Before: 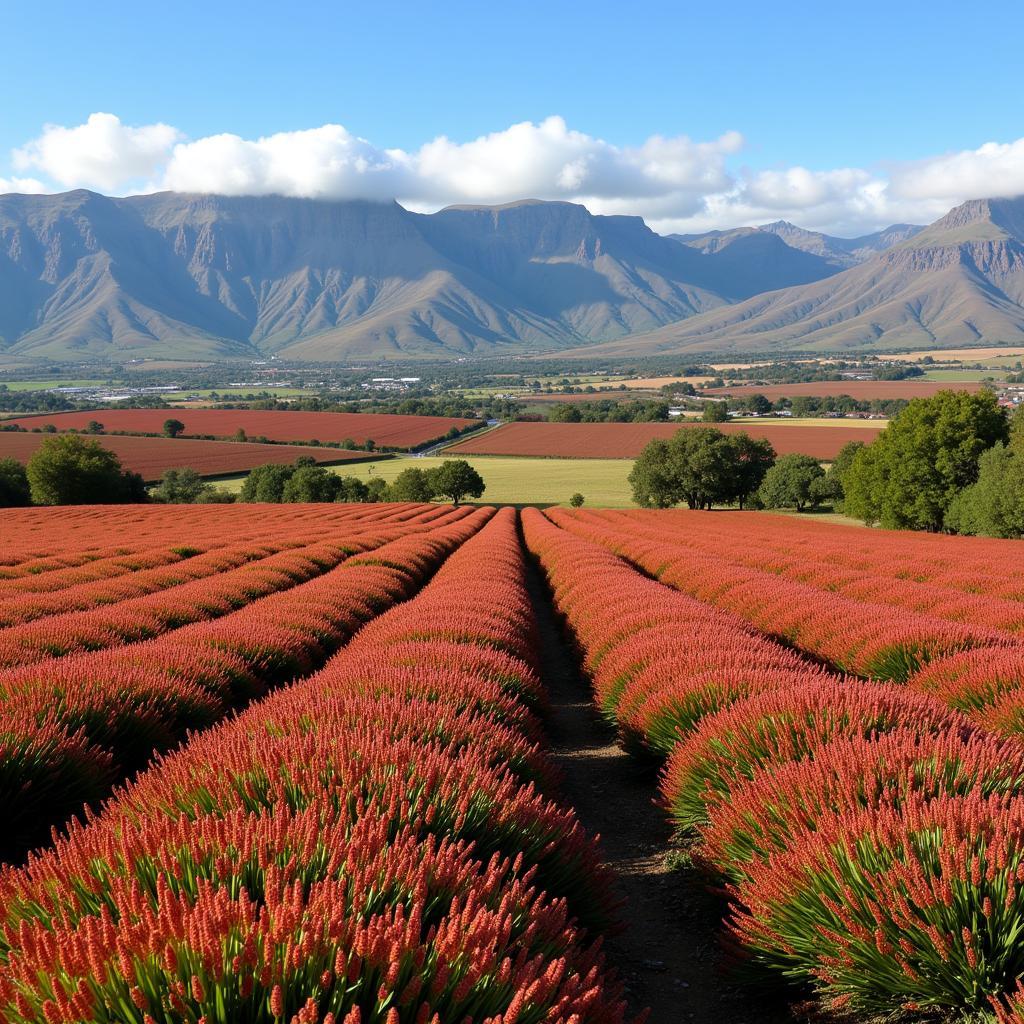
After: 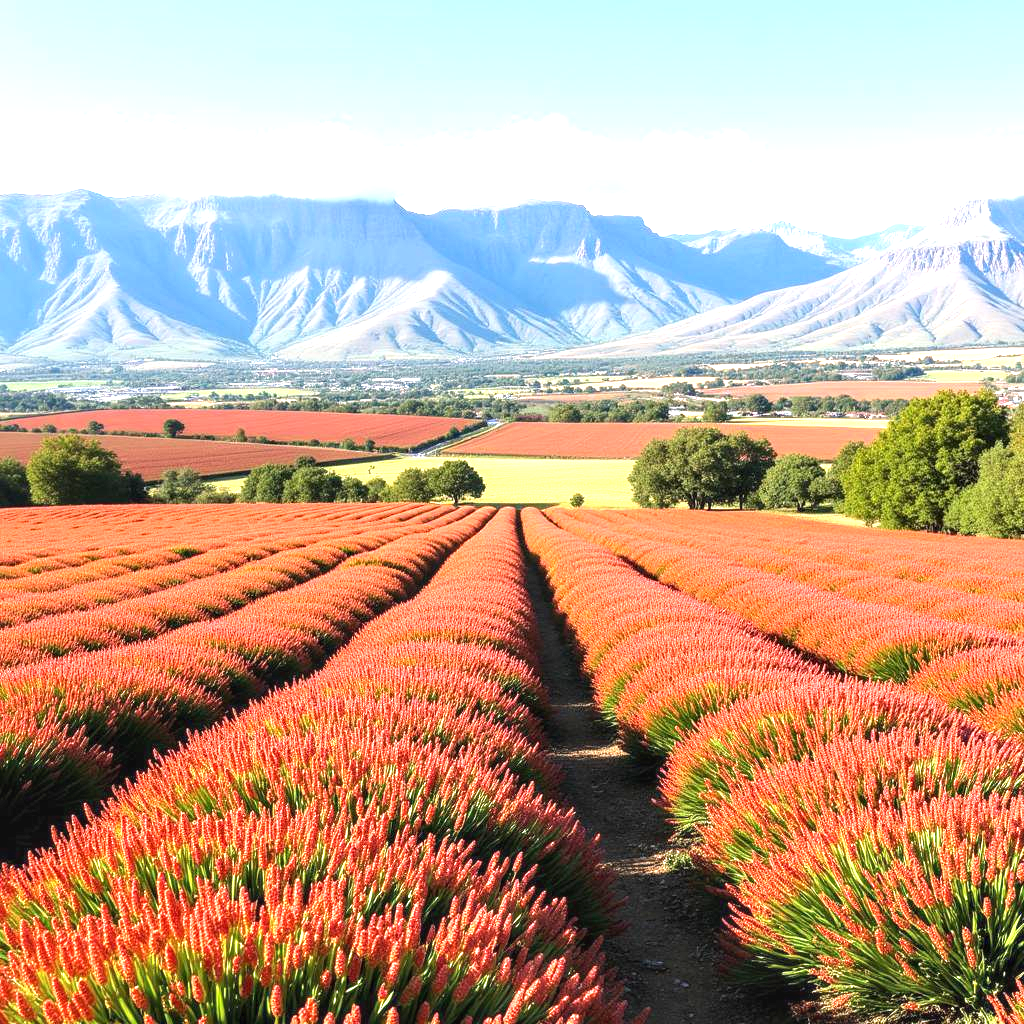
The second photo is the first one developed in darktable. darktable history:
local contrast: on, module defaults
exposure: black level correction 0, exposure 1.671 EV, compensate highlight preservation false
